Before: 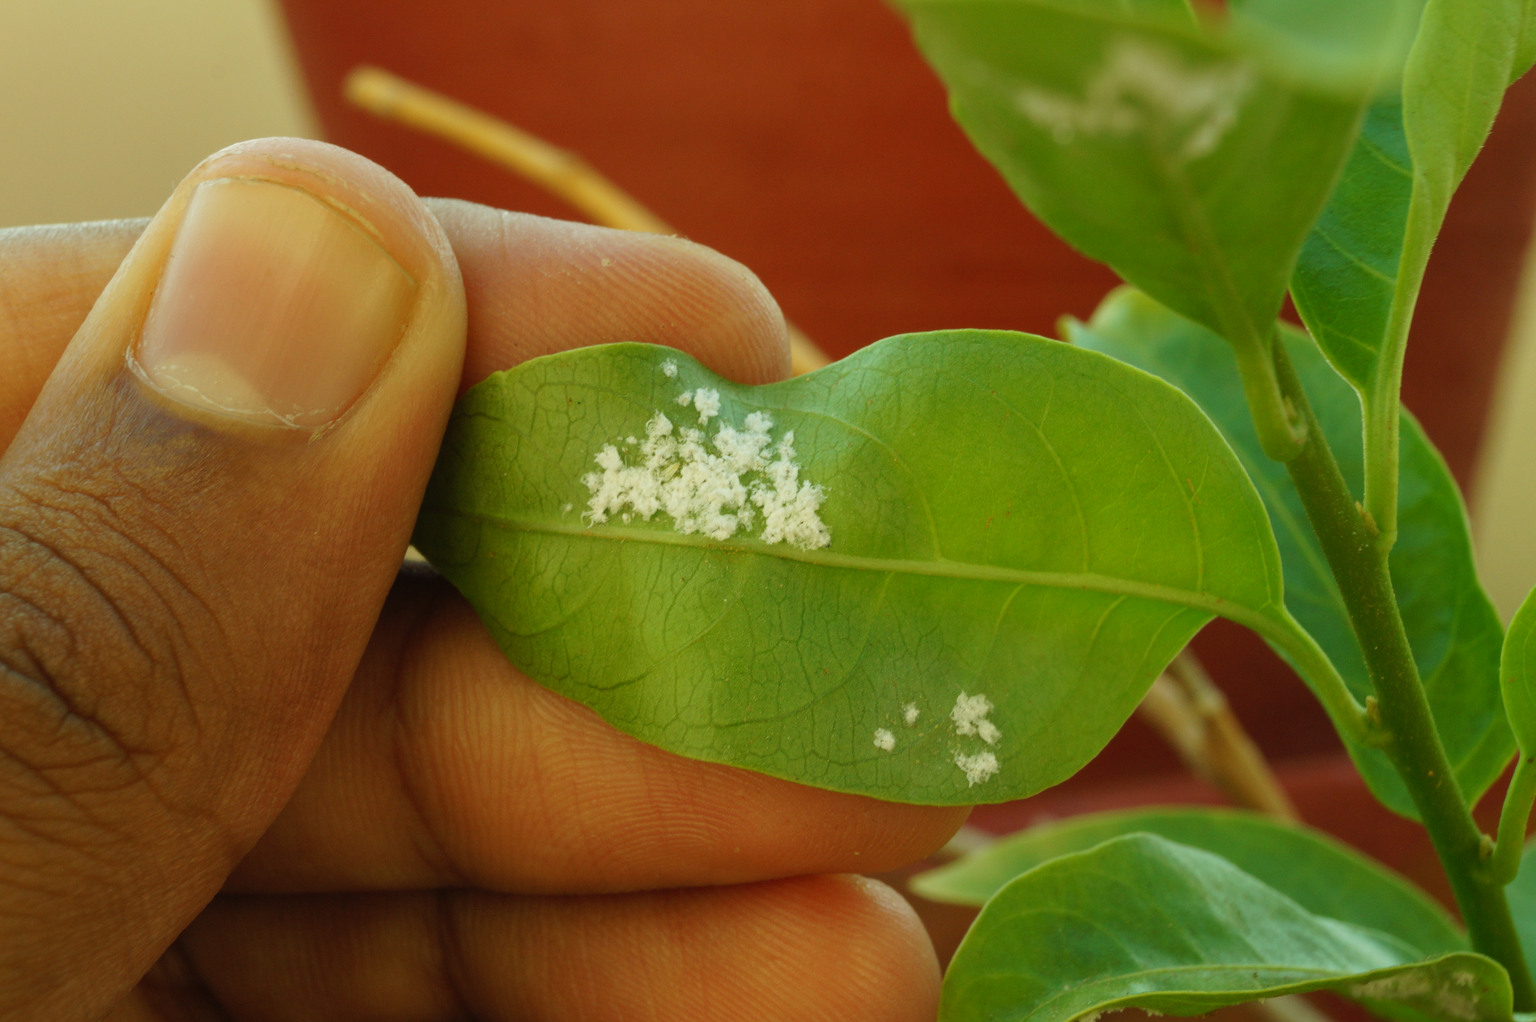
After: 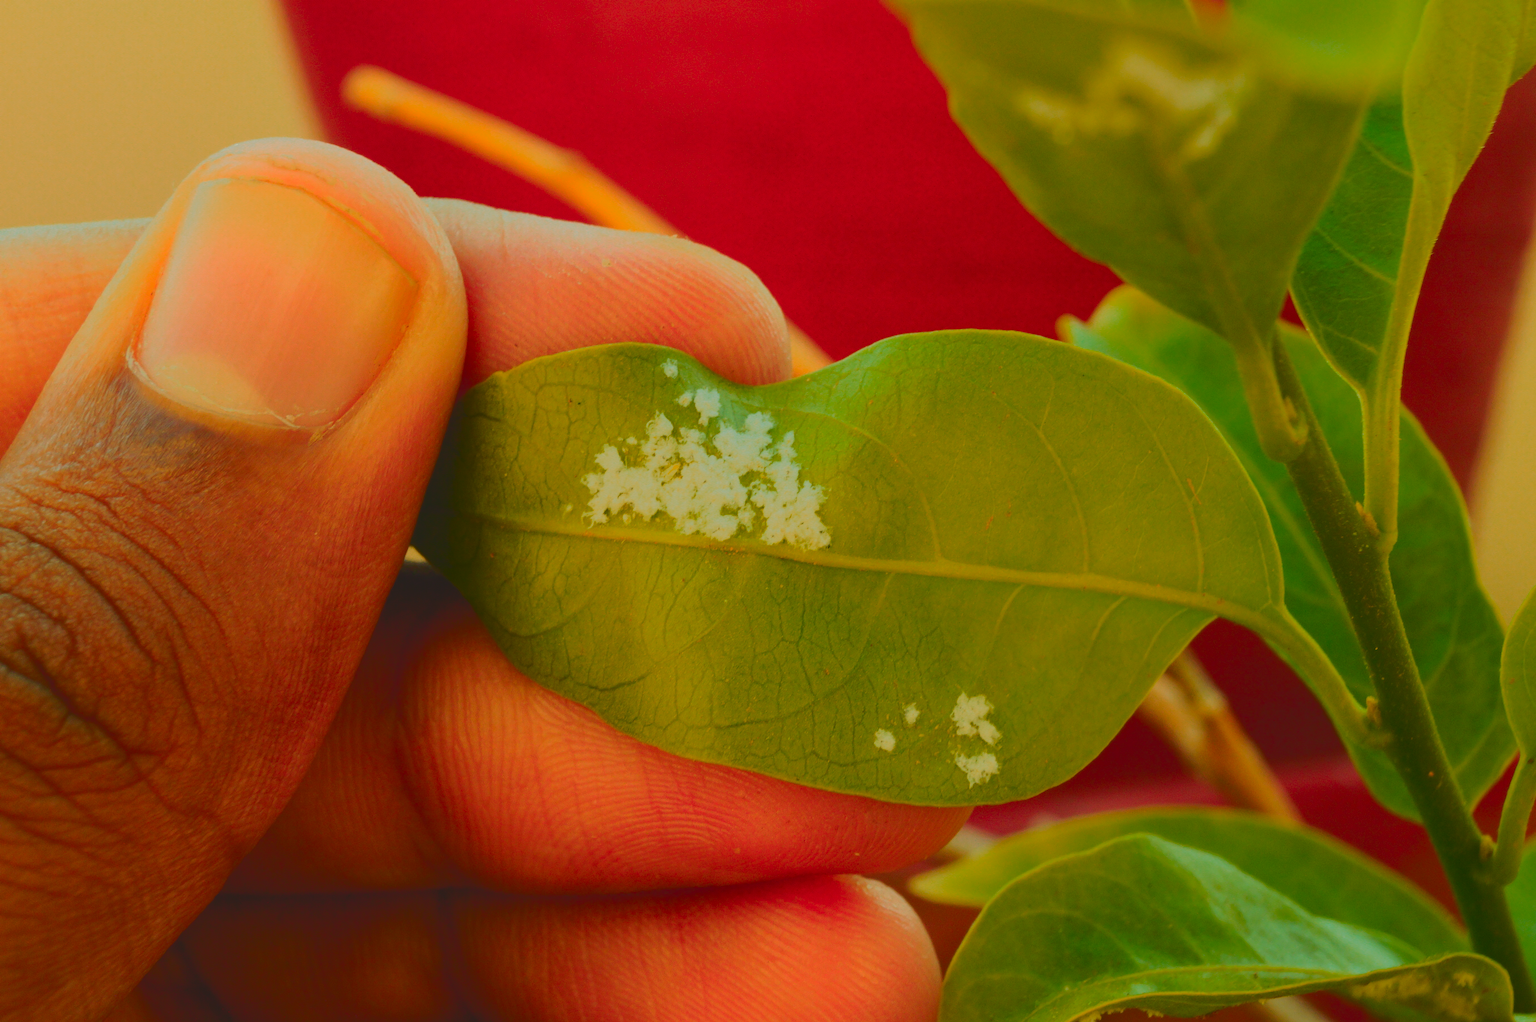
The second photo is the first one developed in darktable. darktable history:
color zones: curves: ch0 [(0.473, 0.374) (0.742, 0.784)]; ch1 [(0.354, 0.737) (0.742, 0.705)]; ch2 [(0.318, 0.421) (0.758, 0.532)]
tone curve: curves: ch0 [(0, 0) (0.003, 0.118) (0.011, 0.118) (0.025, 0.122) (0.044, 0.131) (0.069, 0.142) (0.1, 0.155) (0.136, 0.168) (0.177, 0.183) (0.224, 0.216) (0.277, 0.265) (0.335, 0.337) (0.399, 0.415) (0.468, 0.506) (0.543, 0.586) (0.623, 0.665) (0.709, 0.716) (0.801, 0.737) (0.898, 0.744) (1, 1)], color space Lab, independent channels, preserve colors none
